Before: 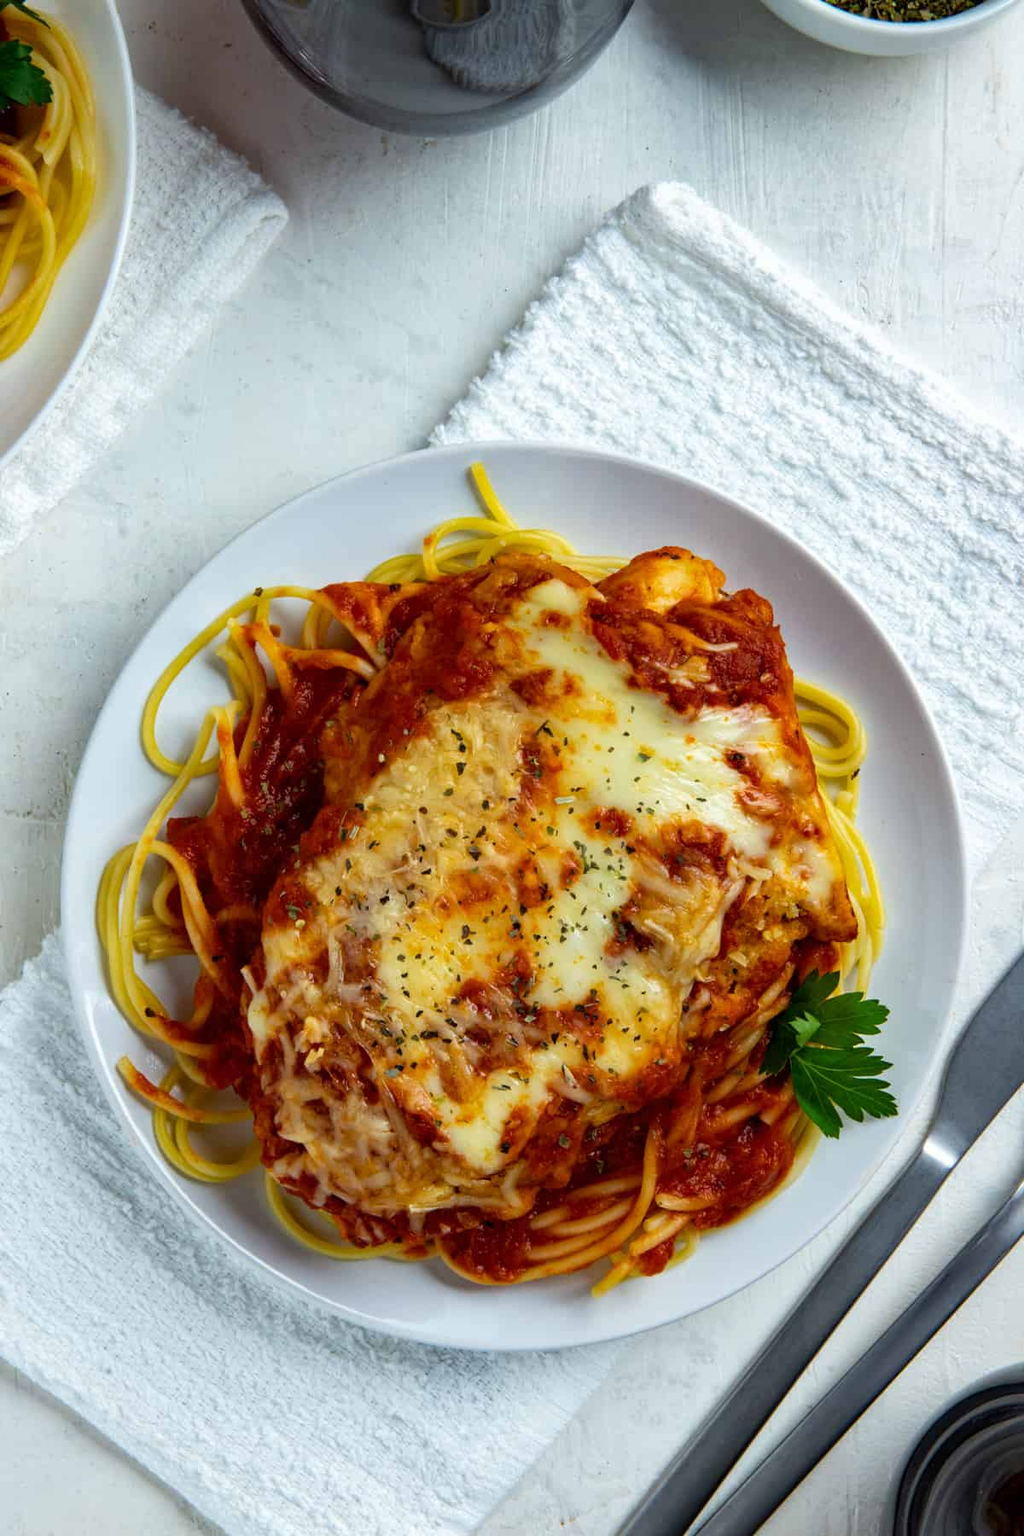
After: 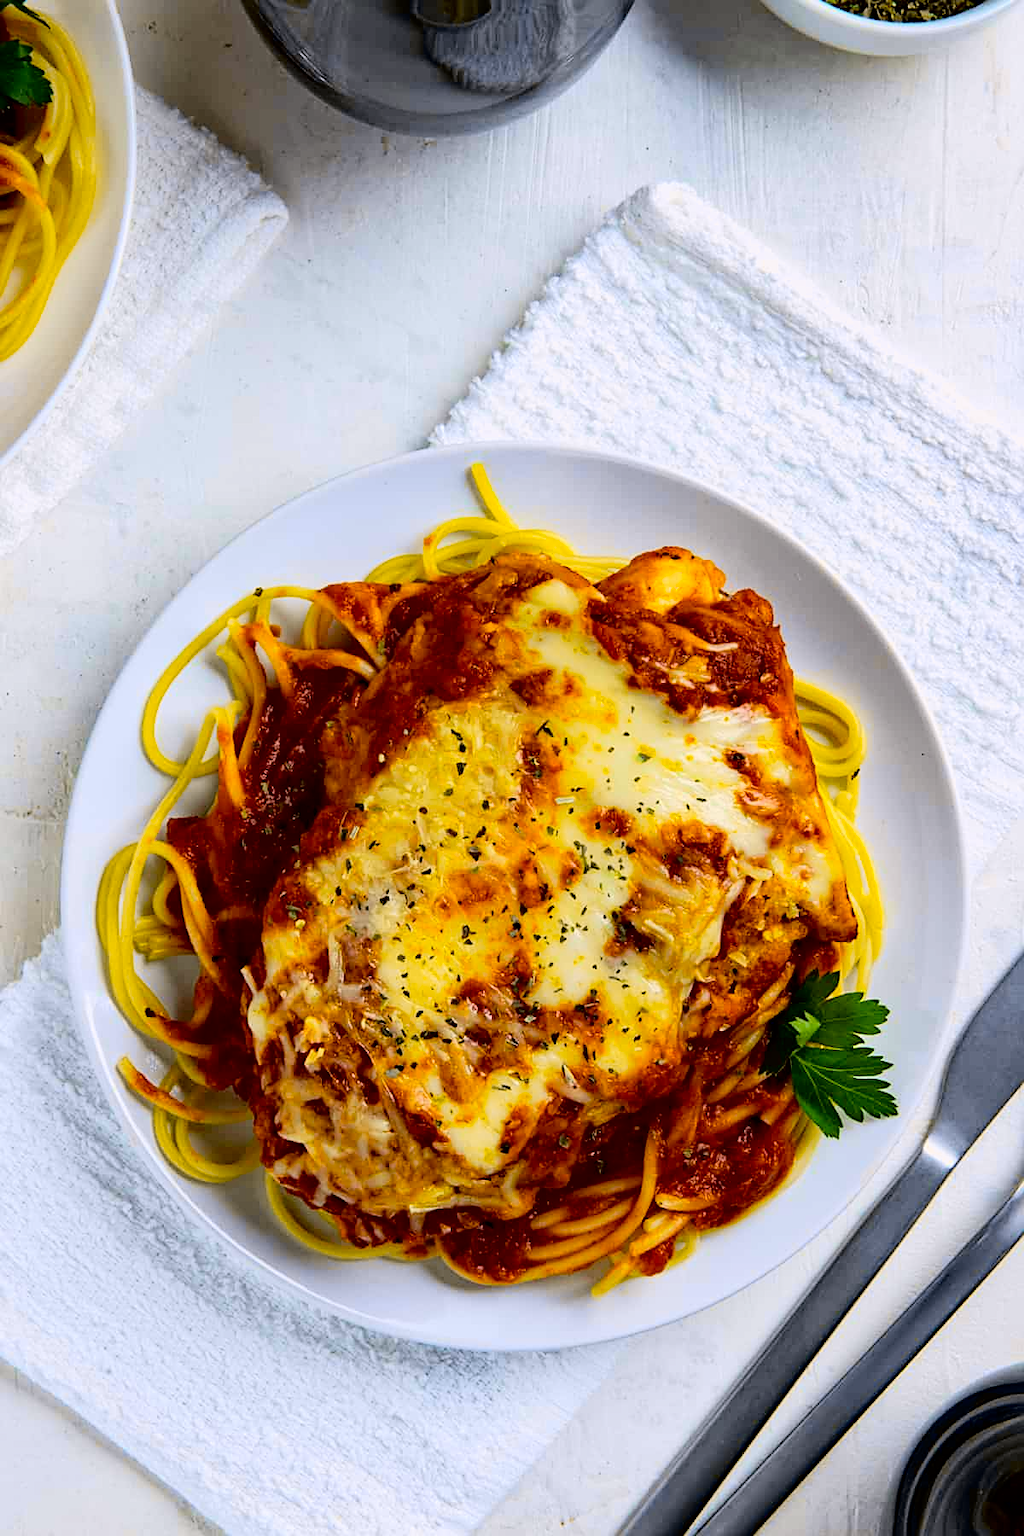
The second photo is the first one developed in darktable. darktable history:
color correction: highlights a* 3.12, highlights b* -1.55, shadows a* -0.101, shadows b* 2.52, saturation 0.98
color balance: output saturation 120%
tone curve: curves: ch0 [(0.017, 0) (0.122, 0.046) (0.295, 0.297) (0.449, 0.505) (0.559, 0.629) (0.729, 0.796) (0.879, 0.898) (1, 0.97)]; ch1 [(0, 0) (0.393, 0.4) (0.447, 0.447) (0.485, 0.497) (0.522, 0.503) (0.539, 0.52) (0.606, 0.6) (0.696, 0.679) (1, 1)]; ch2 [(0, 0) (0.369, 0.388) (0.449, 0.431) (0.499, 0.501) (0.516, 0.536) (0.604, 0.599) (0.741, 0.763) (1, 1)], color space Lab, independent channels, preserve colors none
sharpen: on, module defaults
